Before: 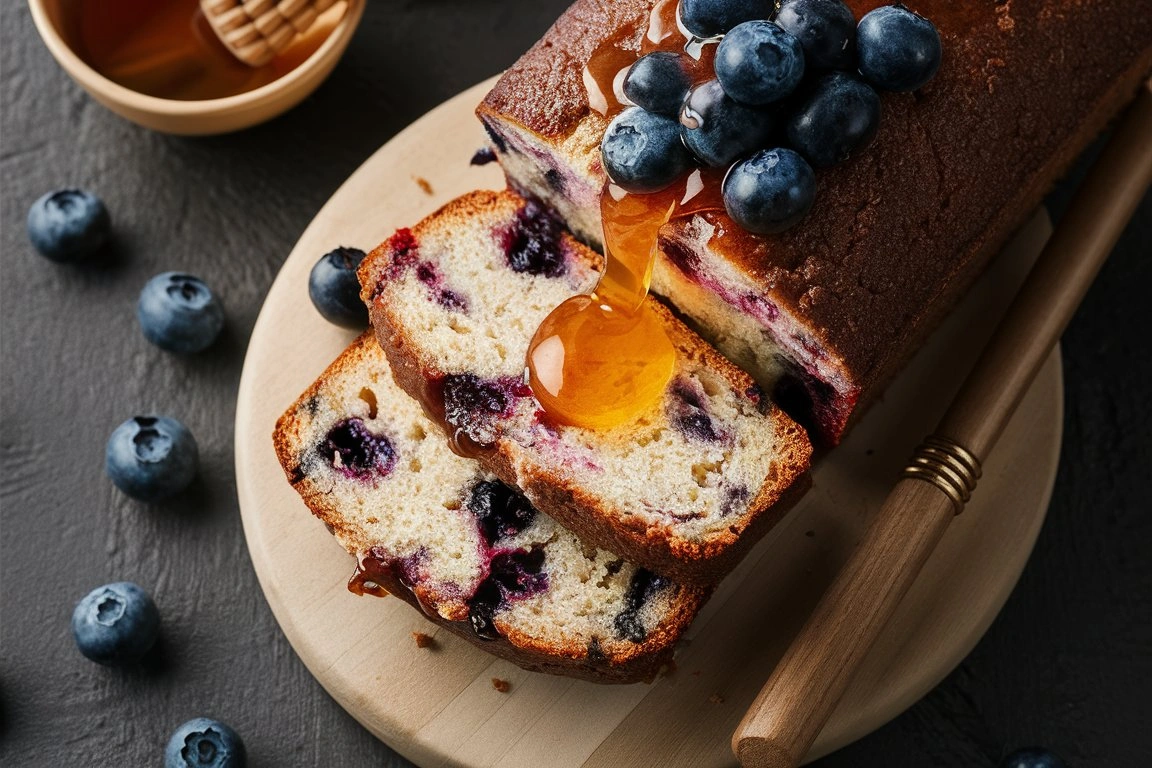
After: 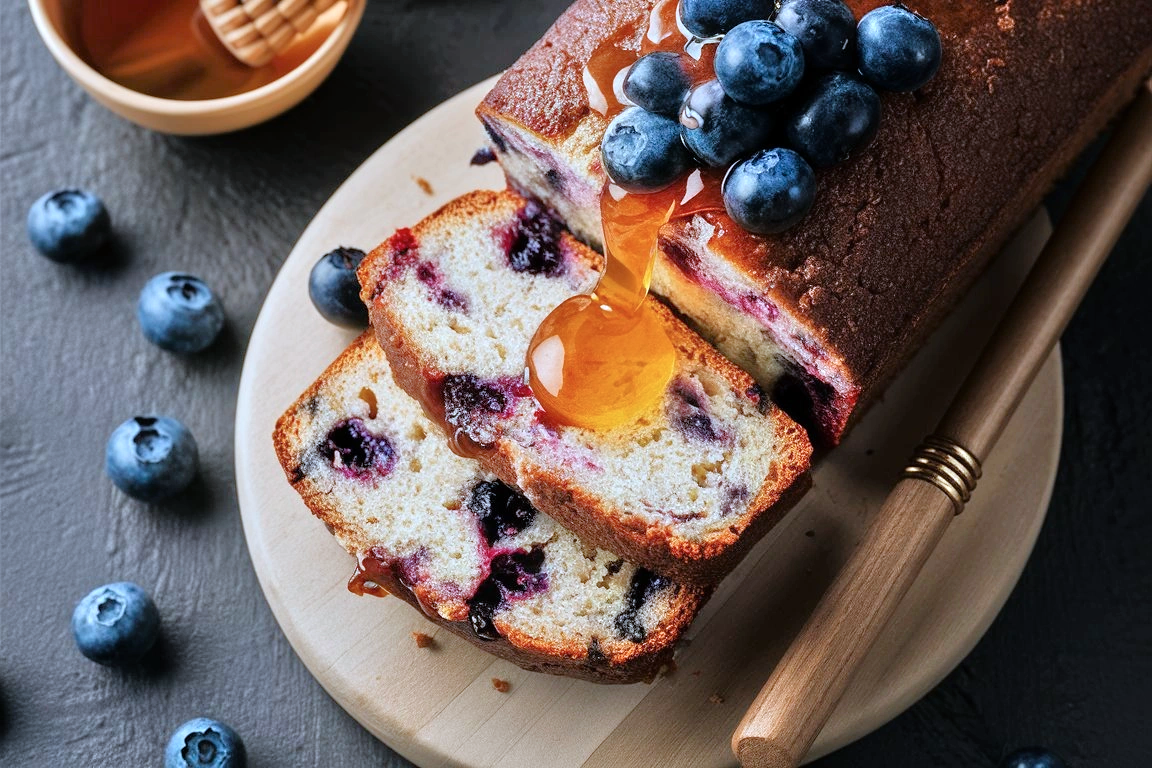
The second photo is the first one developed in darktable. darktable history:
color calibration: illuminant as shot in camera, x 0.378, y 0.381, temperature 4093.13 K, saturation algorithm version 1 (2020)
tone equalizer: -7 EV 0.15 EV, -6 EV 0.6 EV, -5 EV 1.15 EV, -4 EV 1.33 EV, -3 EV 1.15 EV, -2 EV 0.6 EV, -1 EV 0.15 EV, mask exposure compensation -0.5 EV
